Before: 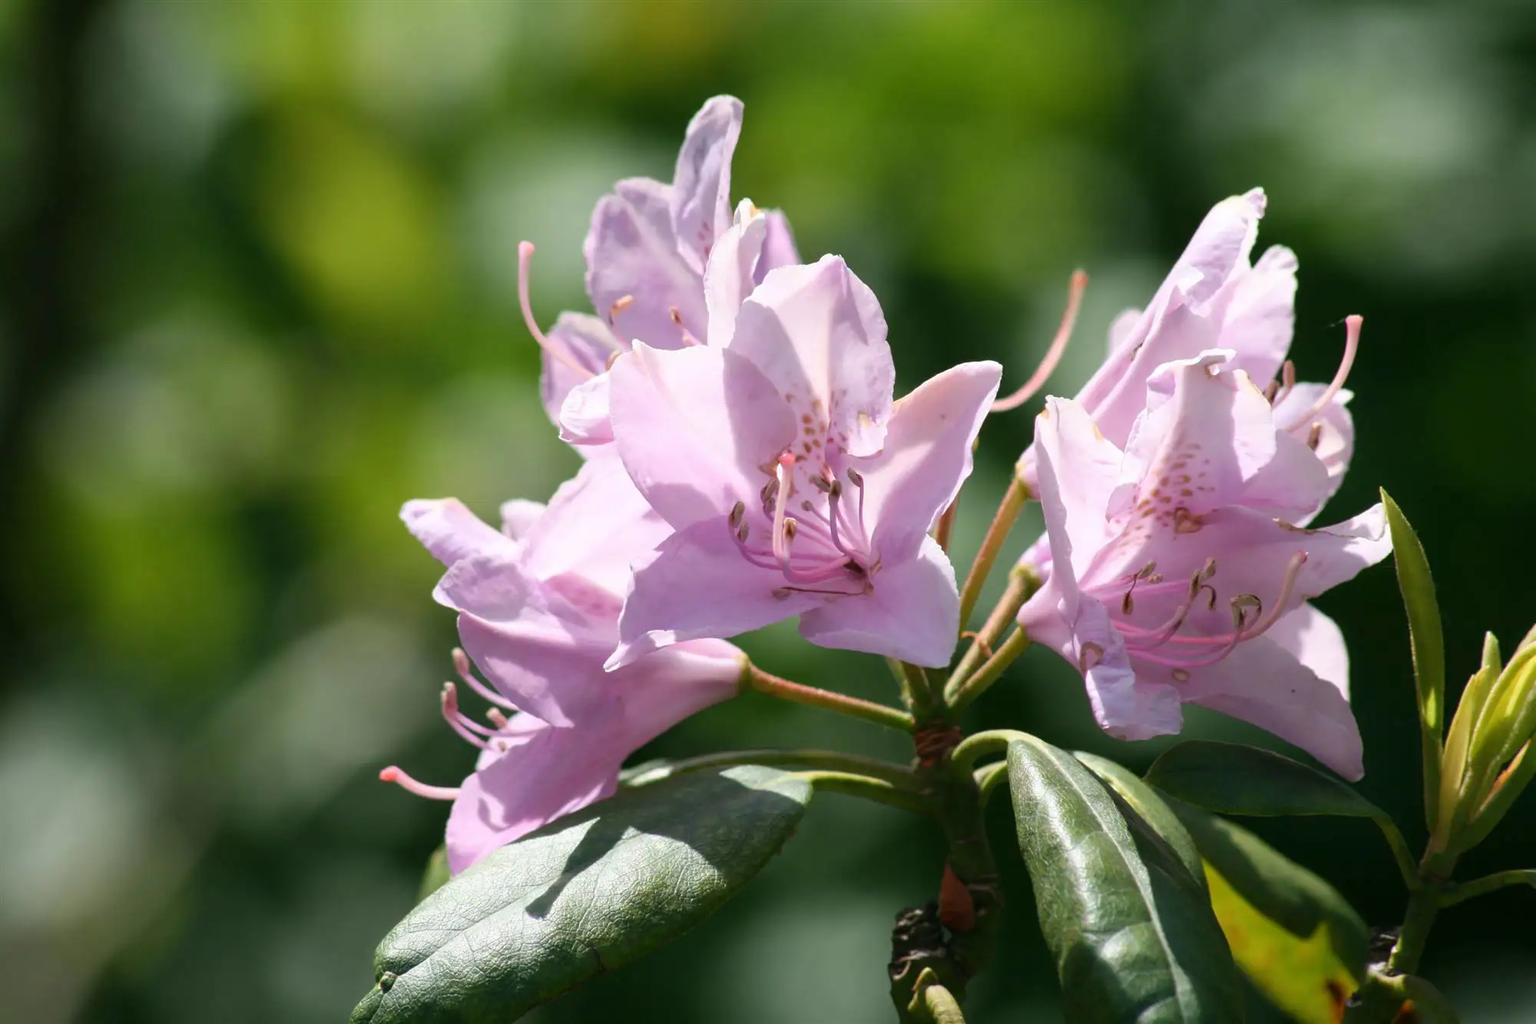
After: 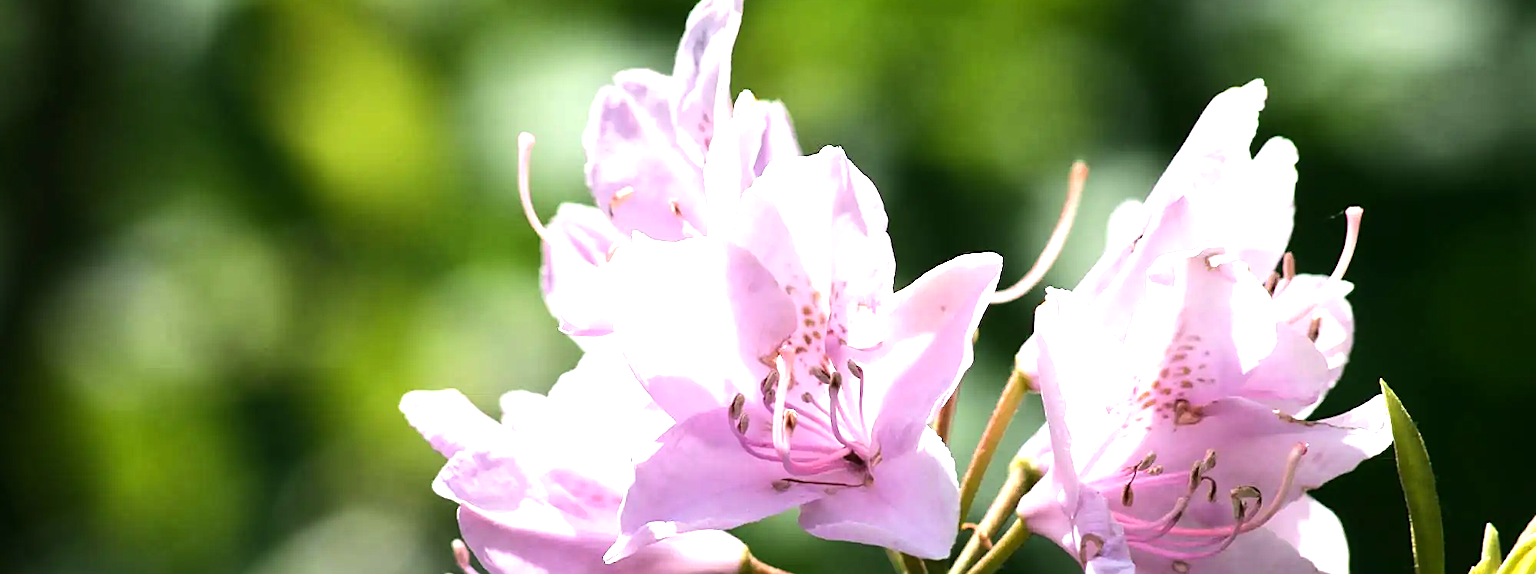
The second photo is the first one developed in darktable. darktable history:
exposure: black level correction 0.001, exposure 0.5 EV, compensate exposure bias true, compensate highlight preservation false
tone equalizer: -8 EV -0.75 EV, -7 EV -0.7 EV, -6 EV -0.6 EV, -5 EV -0.4 EV, -3 EV 0.4 EV, -2 EV 0.6 EV, -1 EV 0.7 EV, +0 EV 0.75 EV, edges refinement/feathering 500, mask exposure compensation -1.57 EV, preserve details no
crop and rotate: top 10.605%, bottom 33.274%
sharpen: on, module defaults
